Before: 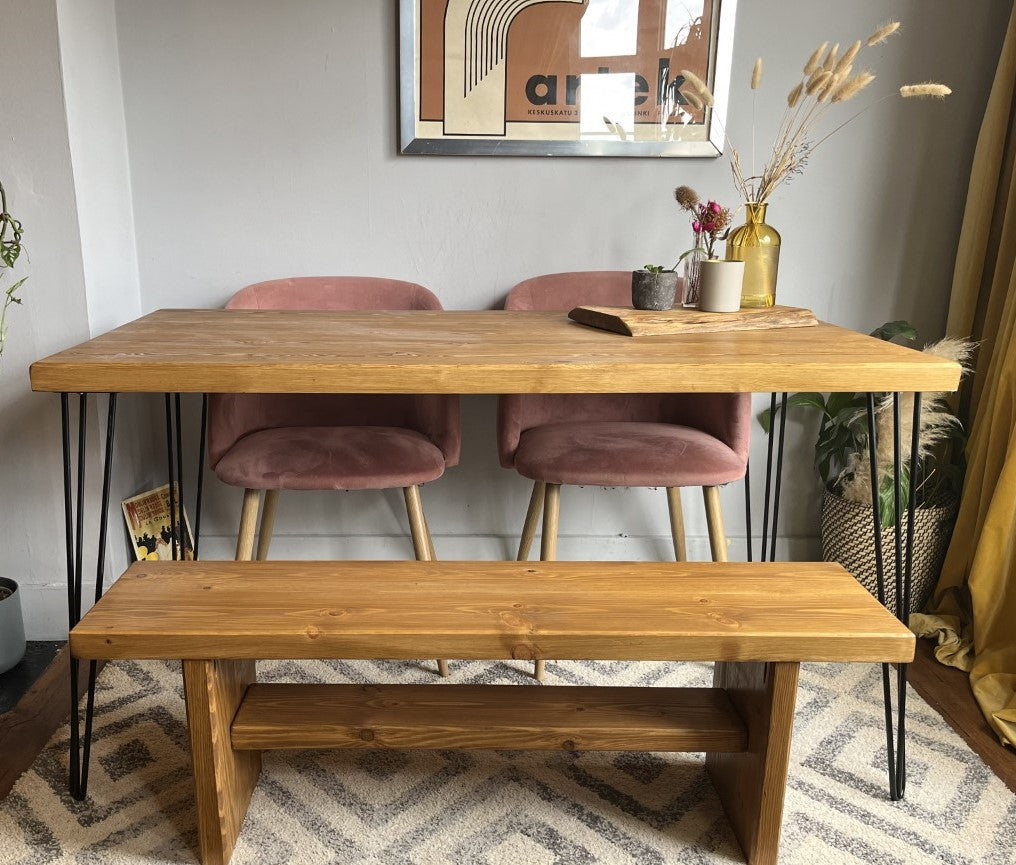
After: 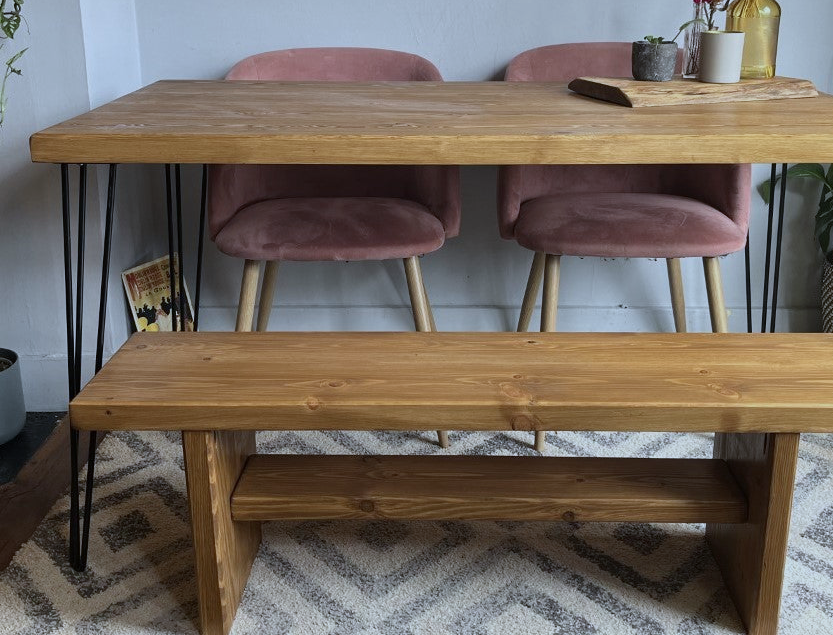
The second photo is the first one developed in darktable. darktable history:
crop: top 26.531%, right 17.959%
color calibration: illuminant as shot in camera, x 0.378, y 0.381, temperature 4093.13 K, saturation algorithm version 1 (2020)
exposure: exposure -0.462 EV, compensate highlight preservation false
